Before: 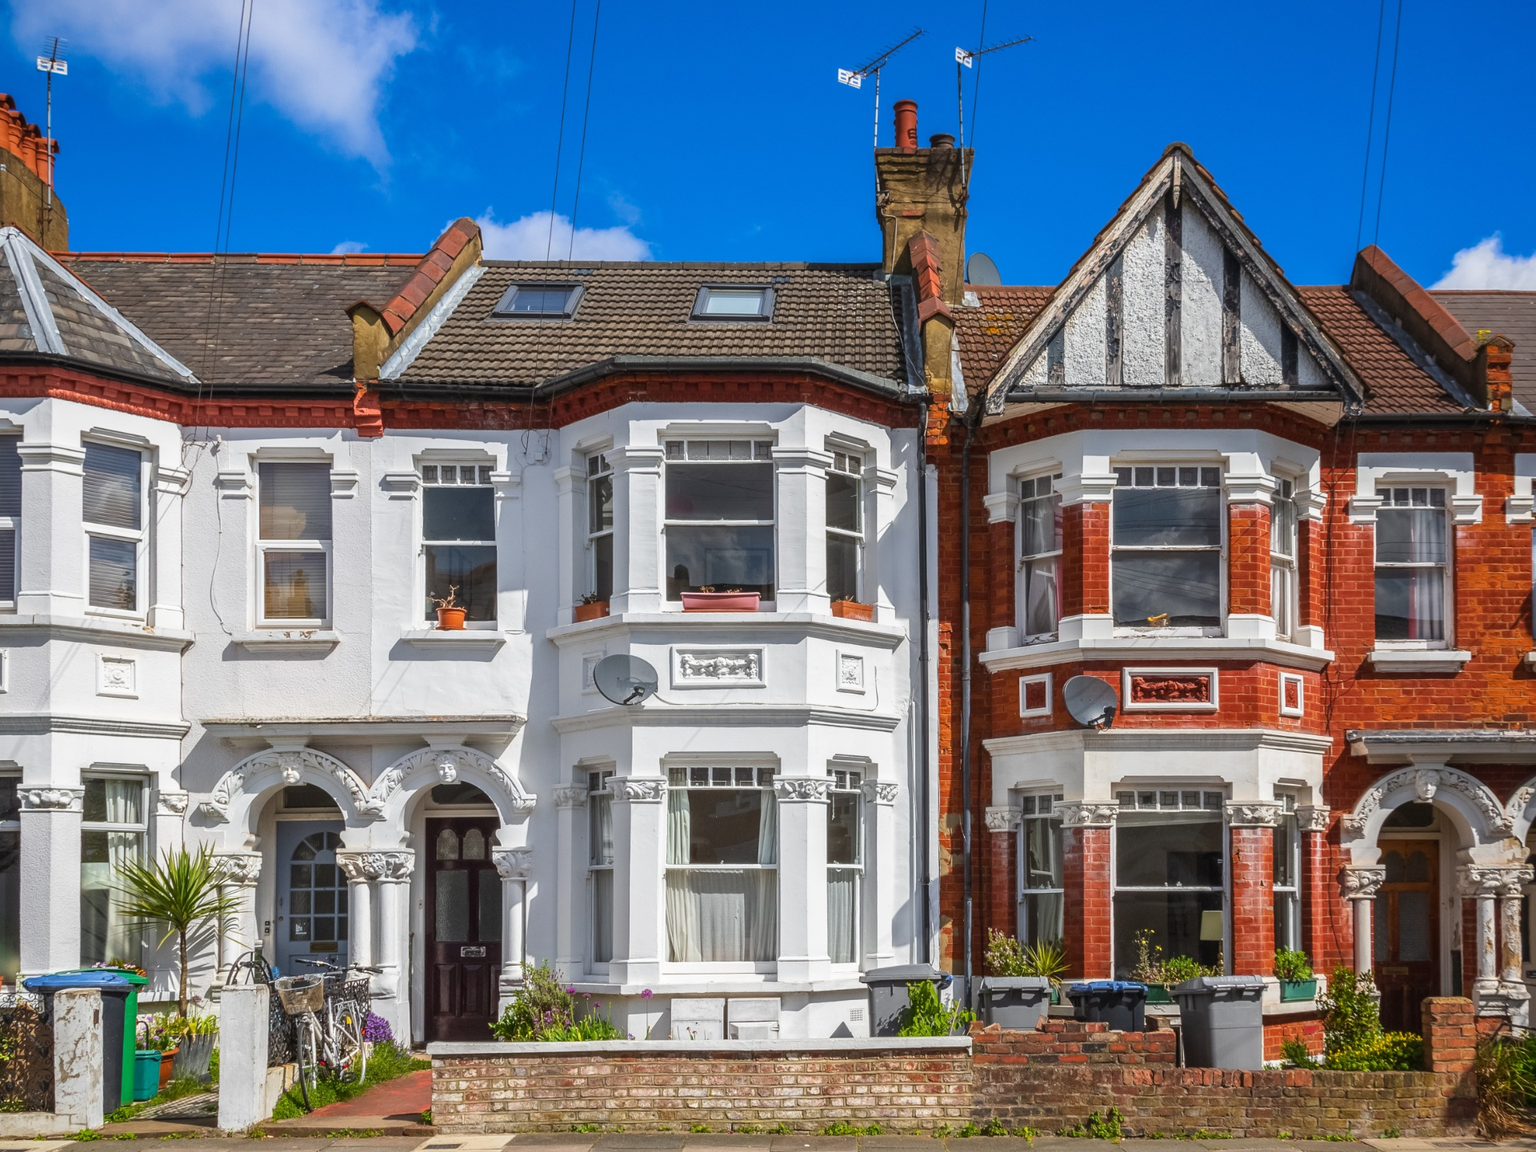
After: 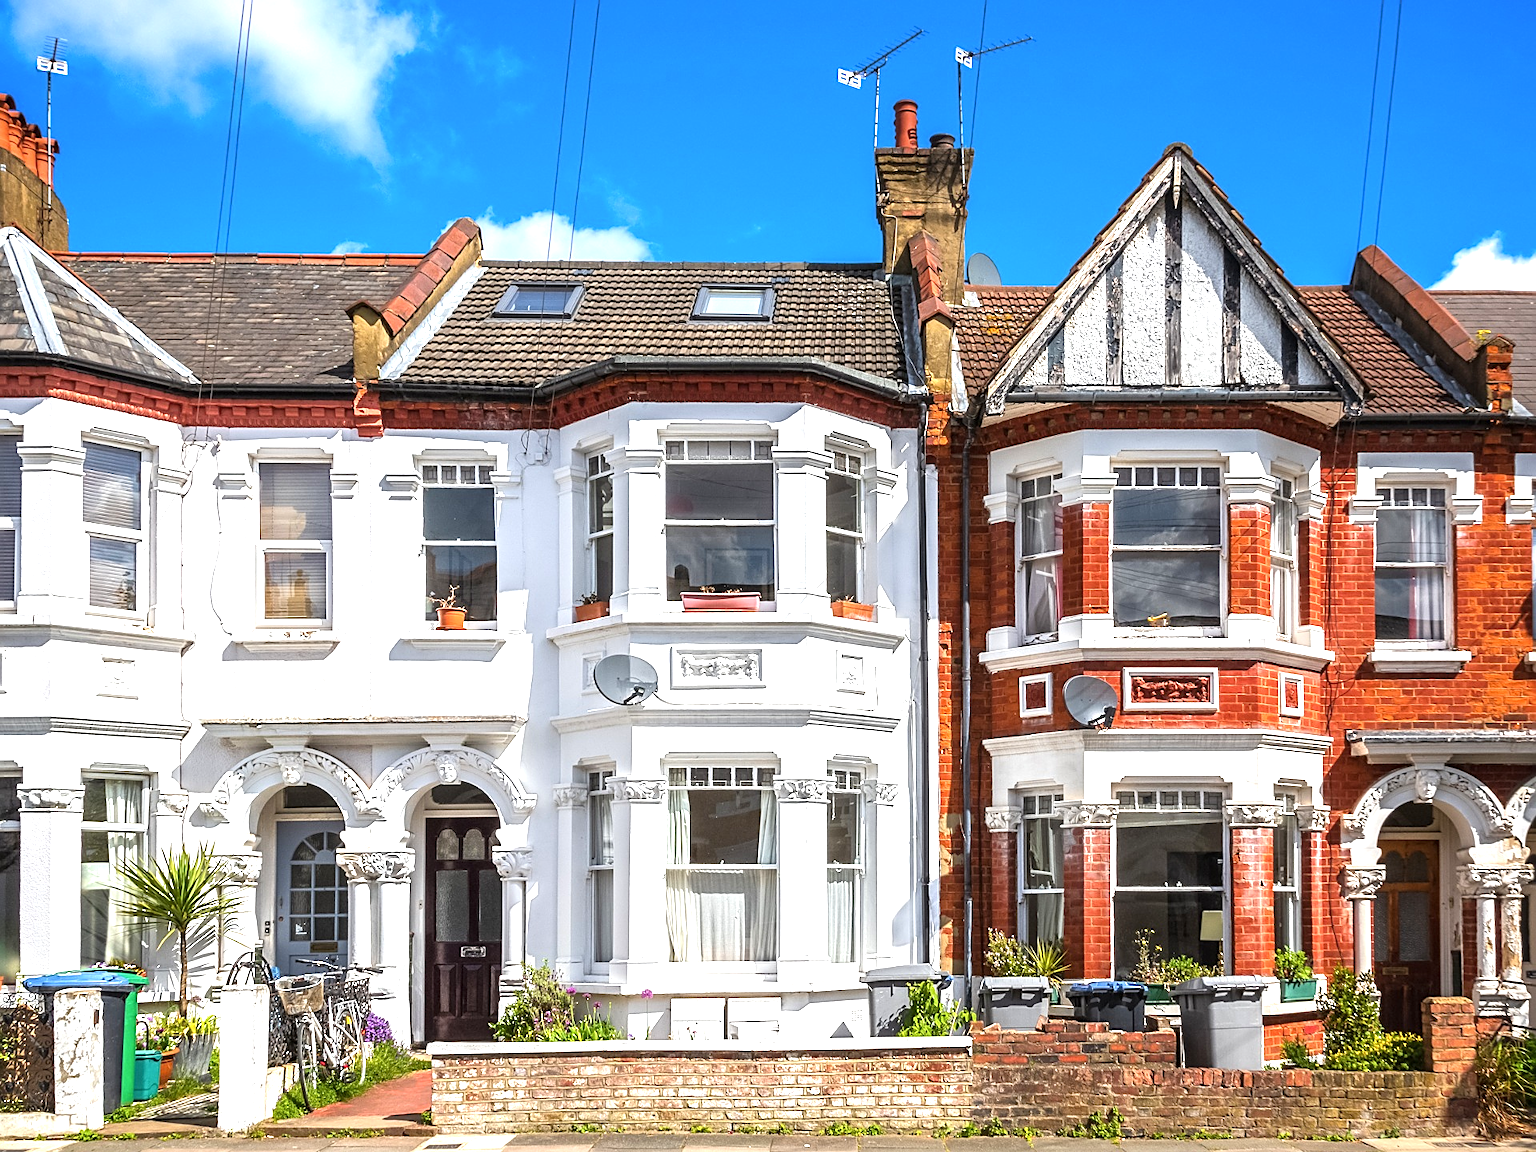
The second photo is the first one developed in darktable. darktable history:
sharpen: on, module defaults
shadows and highlights: shadows -12.23, white point adjustment 4.08, highlights 28.34
tone equalizer: -8 EV -0.394 EV, -7 EV -0.409 EV, -6 EV -0.312 EV, -5 EV -0.256 EV, -3 EV 0.224 EV, -2 EV 0.357 EV, -1 EV 0.393 EV, +0 EV 0.445 EV
exposure: black level correction 0.001, exposure 0.499 EV, compensate highlight preservation false
